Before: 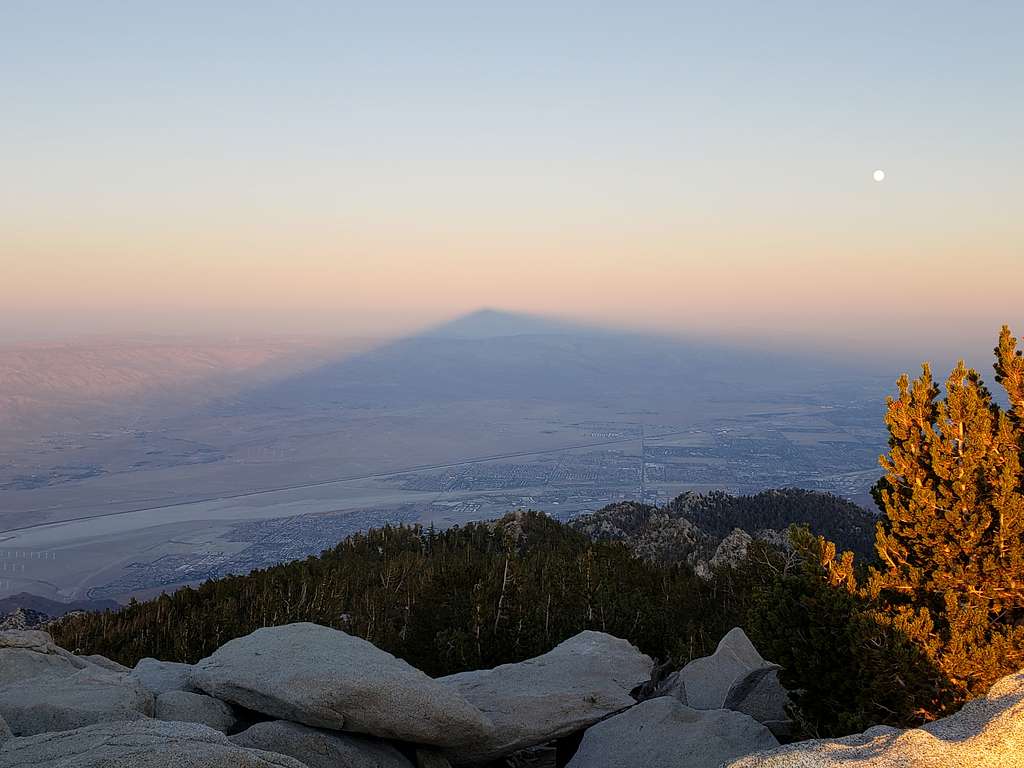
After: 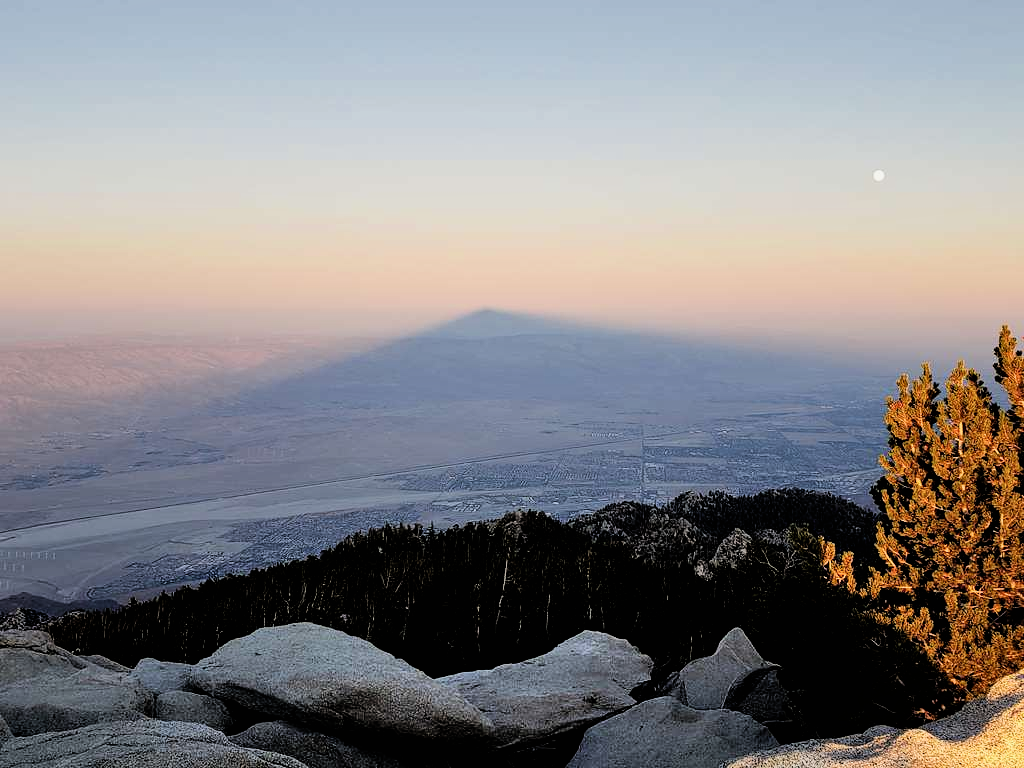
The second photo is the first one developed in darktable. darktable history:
shadows and highlights: low approximation 0.01, soften with gaussian
exposure: exposure 0.082 EV, compensate highlight preservation false
filmic rgb: black relative exposure -4.04 EV, white relative exposure 2.99 EV, hardness 2.98, contrast 1.409
